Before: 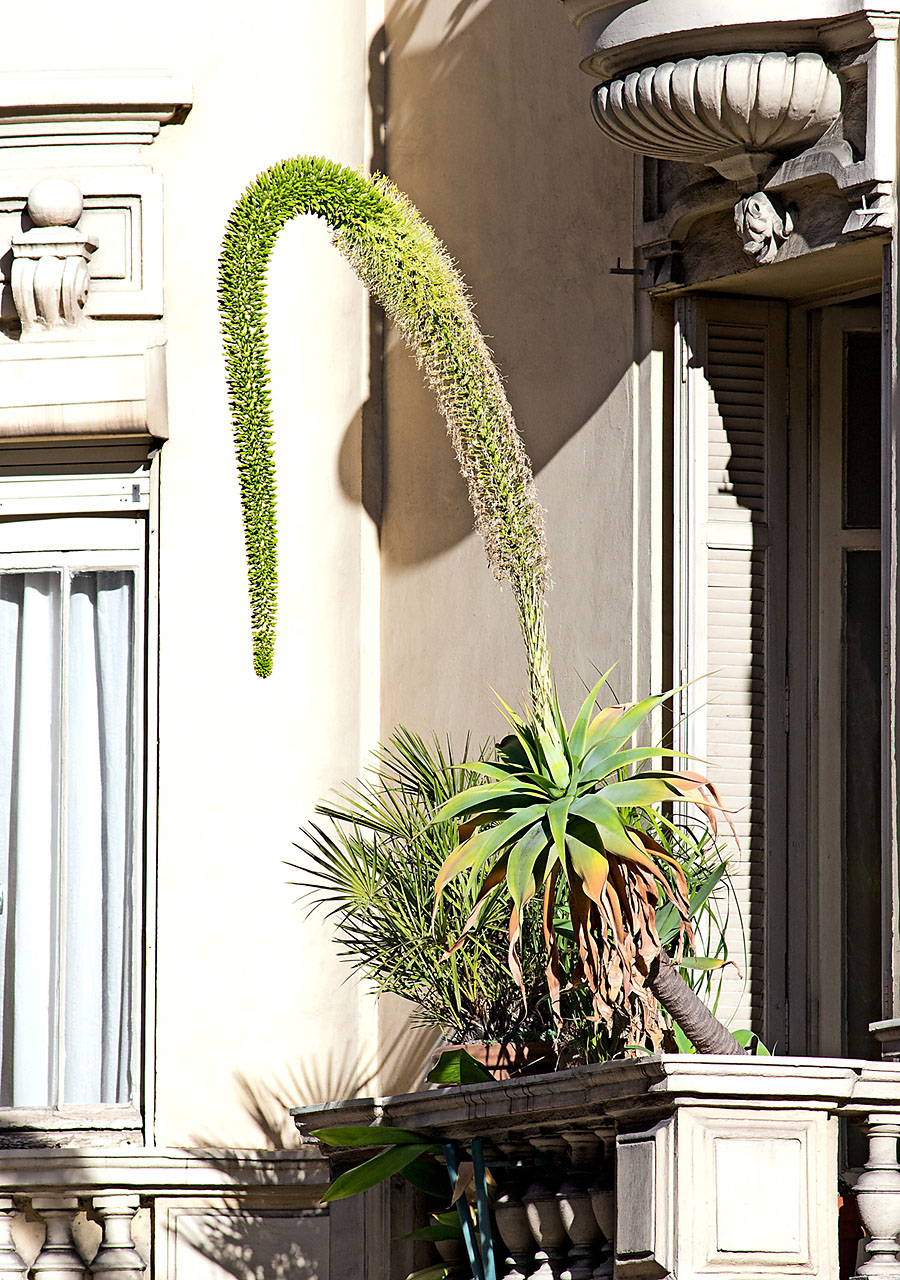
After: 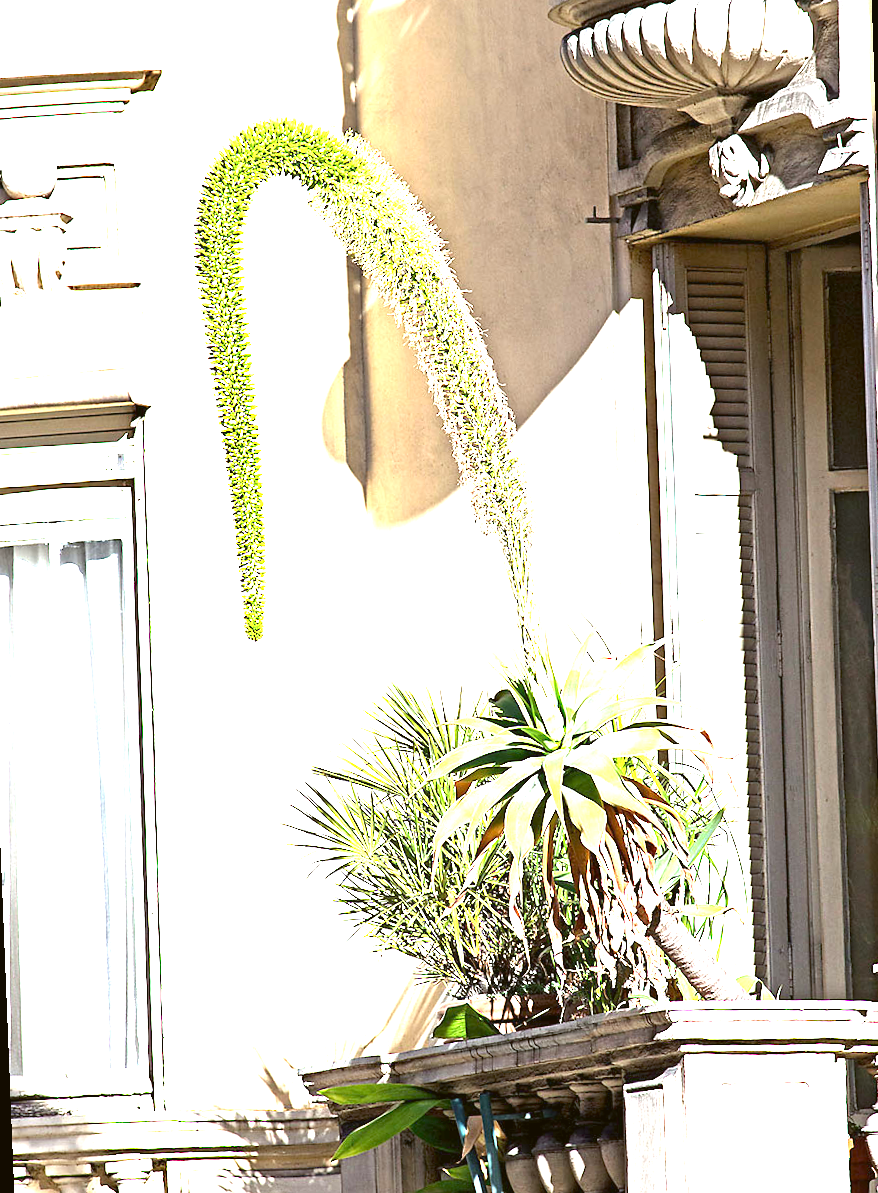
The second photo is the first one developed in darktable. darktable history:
exposure: exposure 2.25 EV, compensate highlight preservation false
color balance: lift [1.004, 1.002, 1.002, 0.998], gamma [1, 1.007, 1.002, 0.993], gain [1, 0.977, 1.013, 1.023], contrast -3.64%
rotate and perspective: rotation -2.12°, lens shift (vertical) 0.009, lens shift (horizontal) -0.008, automatic cropping original format, crop left 0.036, crop right 0.964, crop top 0.05, crop bottom 0.959
